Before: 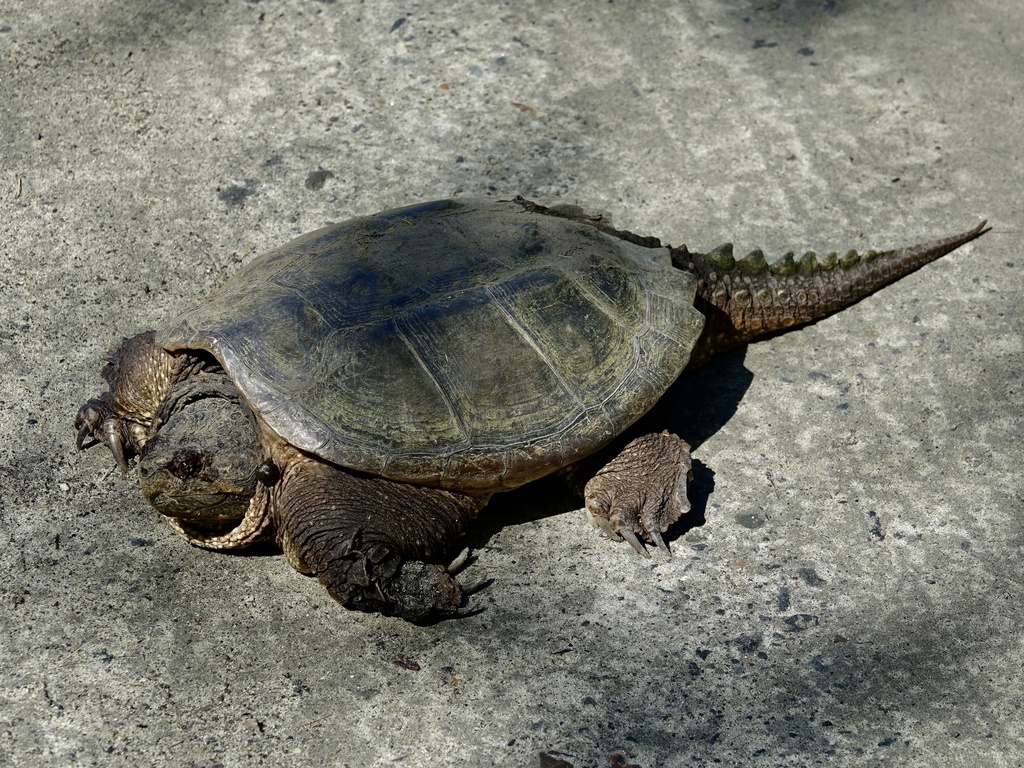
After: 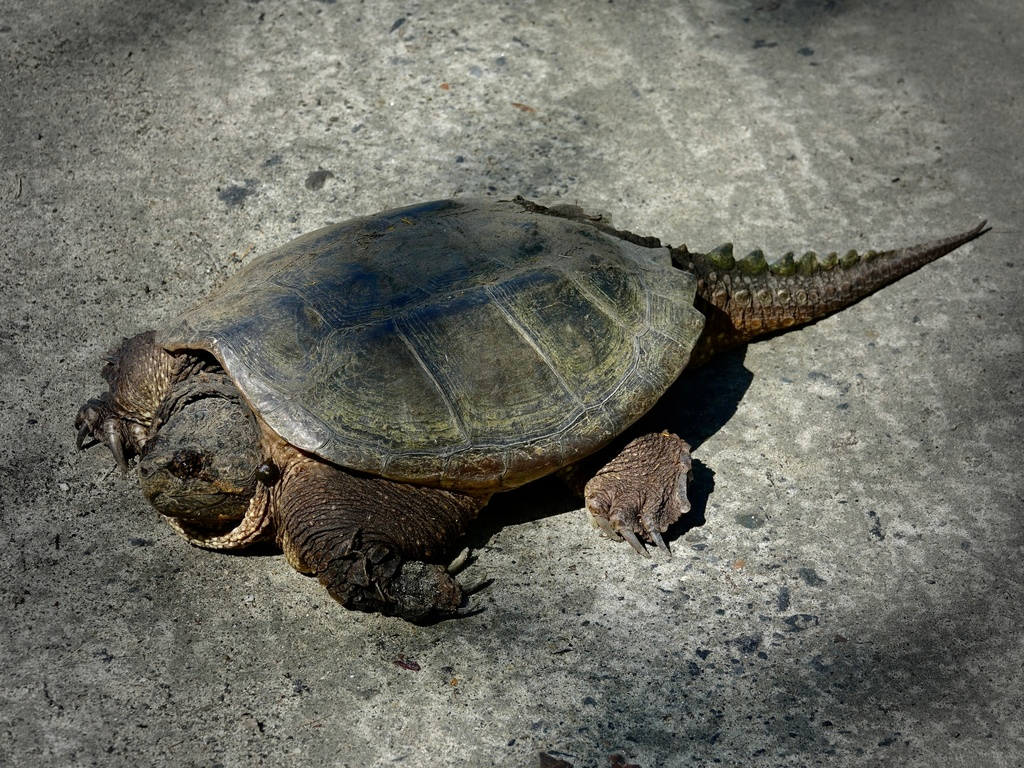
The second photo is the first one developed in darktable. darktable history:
vignetting: fall-off start 63.71%, brightness -0.575, width/height ratio 0.877
